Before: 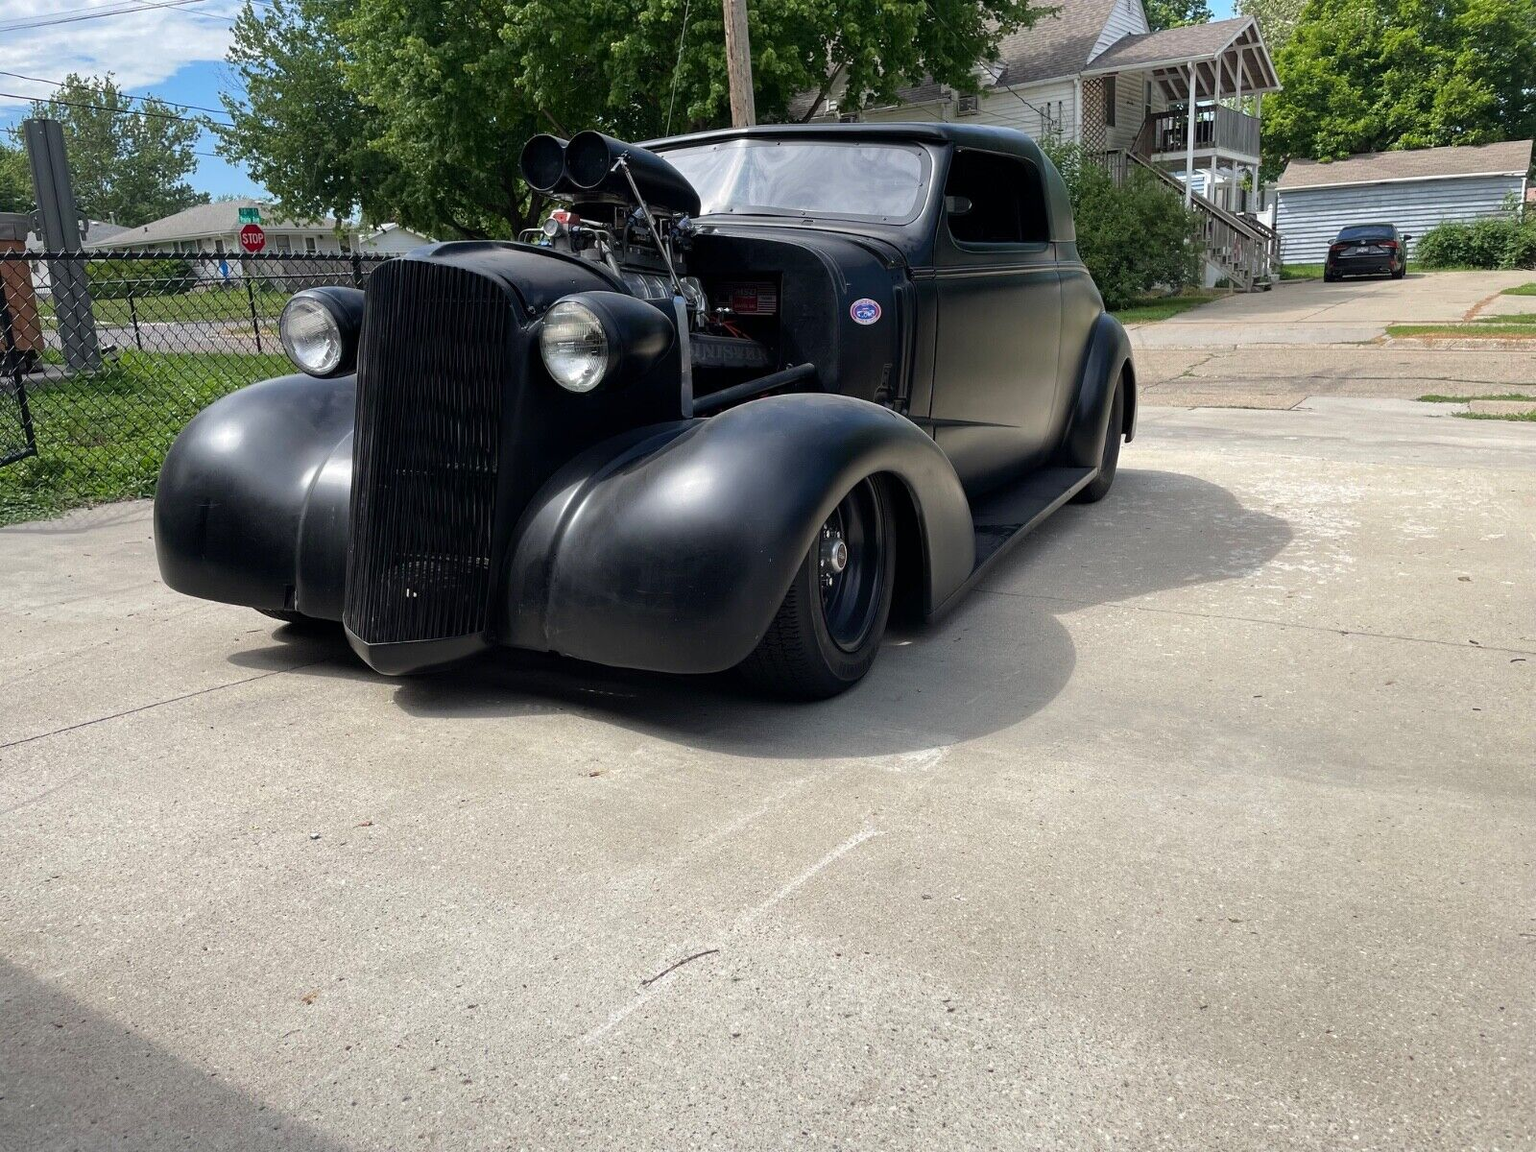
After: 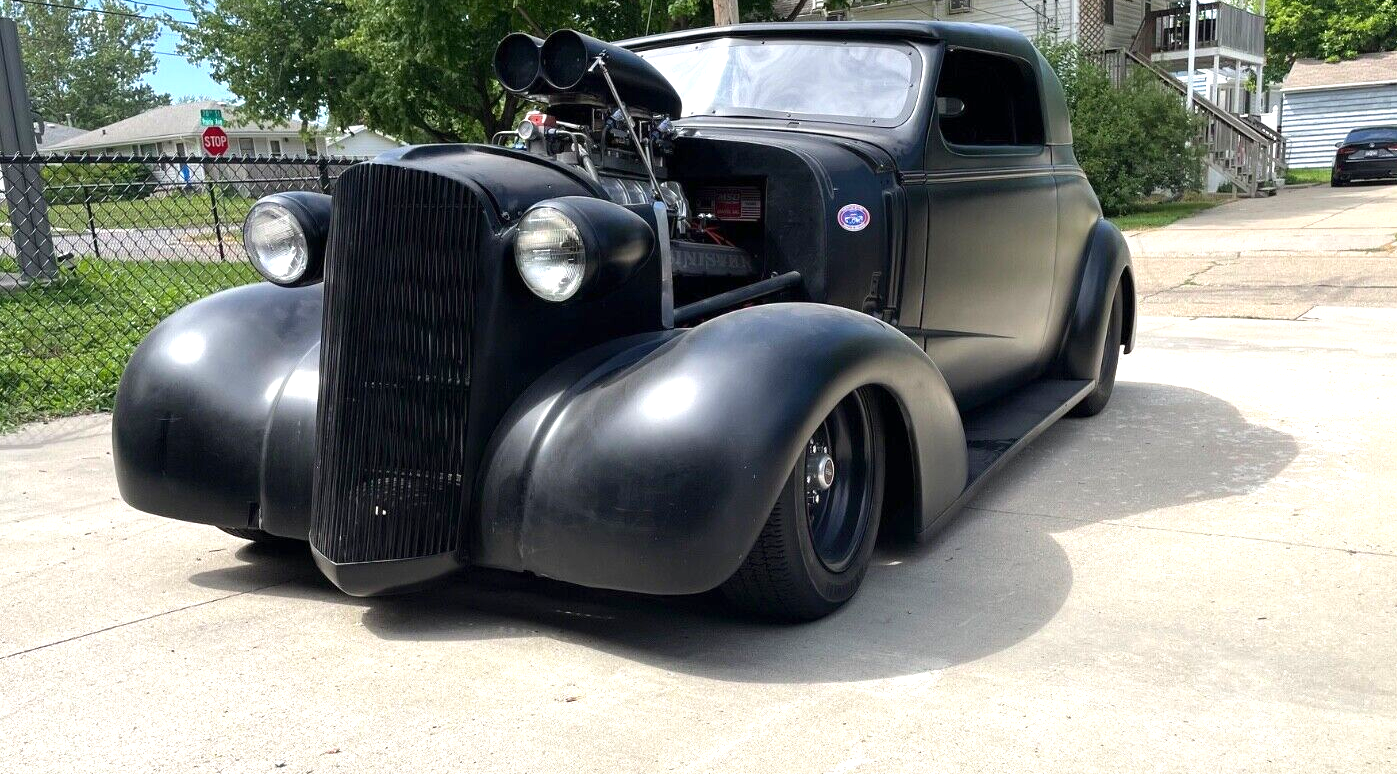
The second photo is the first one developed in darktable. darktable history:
crop: left 3.015%, top 8.969%, right 9.647%, bottom 26.457%
exposure: exposure 0.766 EV, compensate highlight preservation false
